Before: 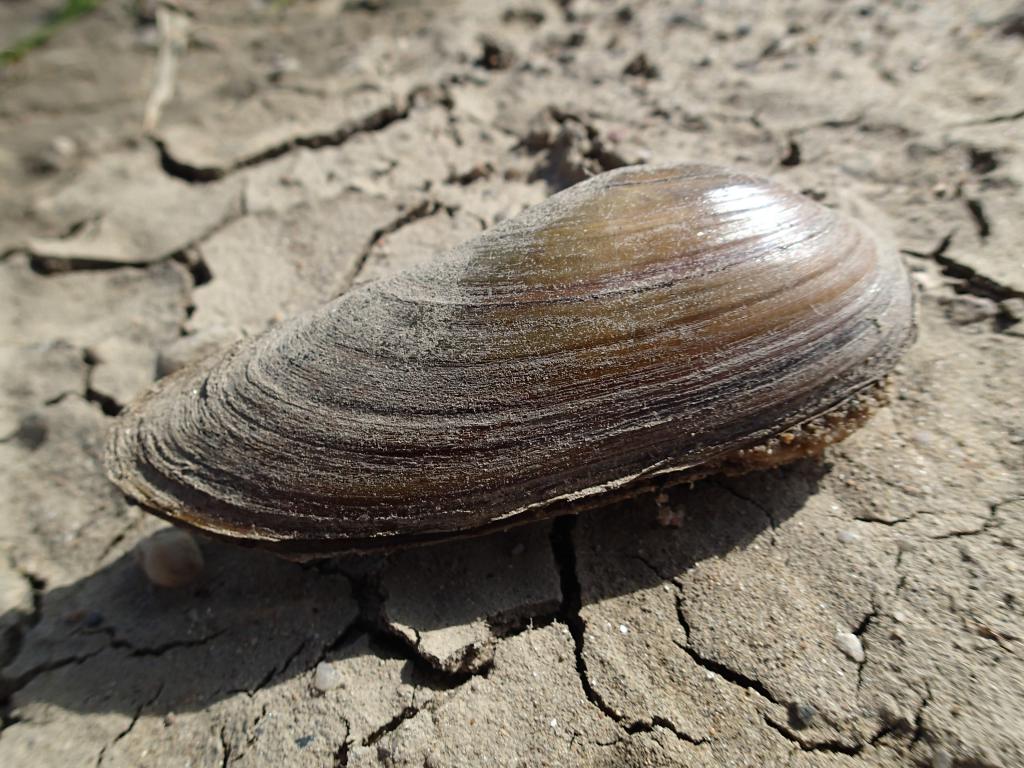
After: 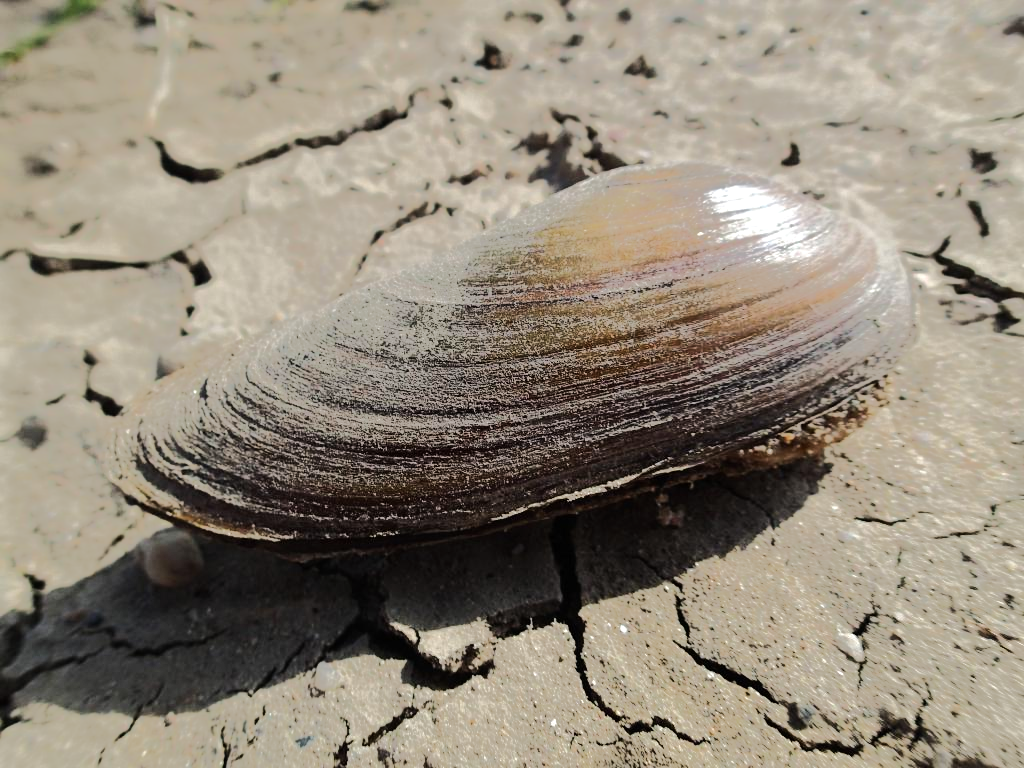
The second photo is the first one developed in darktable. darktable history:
tone equalizer: -8 EV -0.498 EV, -7 EV -0.295 EV, -6 EV -0.055 EV, -5 EV 0.45 EV, -4 EV 0.951 EV, -3 EV 0.79 EV, -2 EV -0.006 EV, -1 EV 0.137 EV, +0 EV -0.017 EV, edges refinement/feathering 500, mask exposure compensation -1.57 EV, preserve details no
